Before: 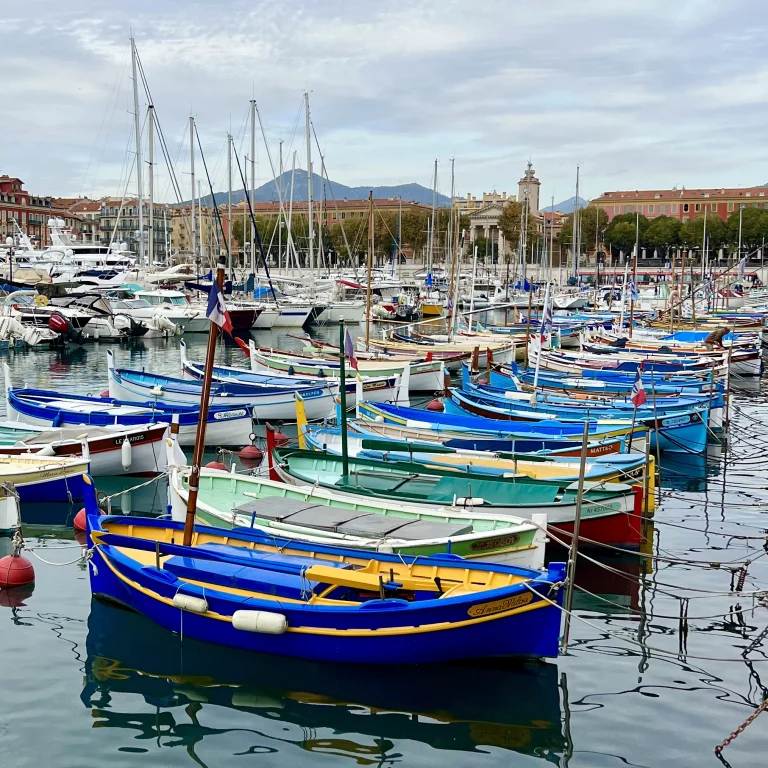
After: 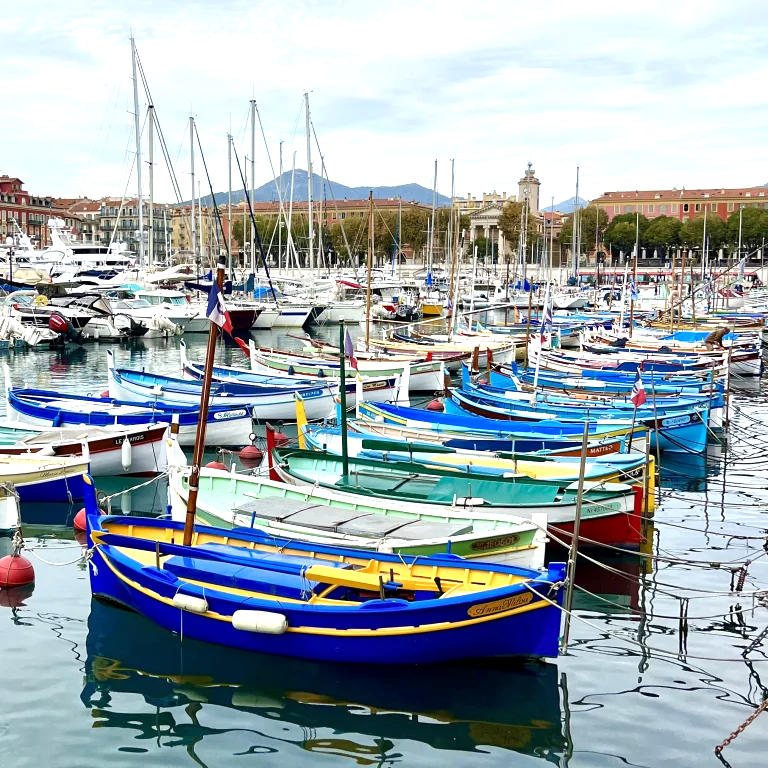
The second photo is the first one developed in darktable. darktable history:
local contrast: mode bilateral grid, contrast 19, coarseness 50, detail 130%, midtone range 0.2
exposure: exposure 0.659 EV, compensate exposure bias true, compensate highlight preservation false
